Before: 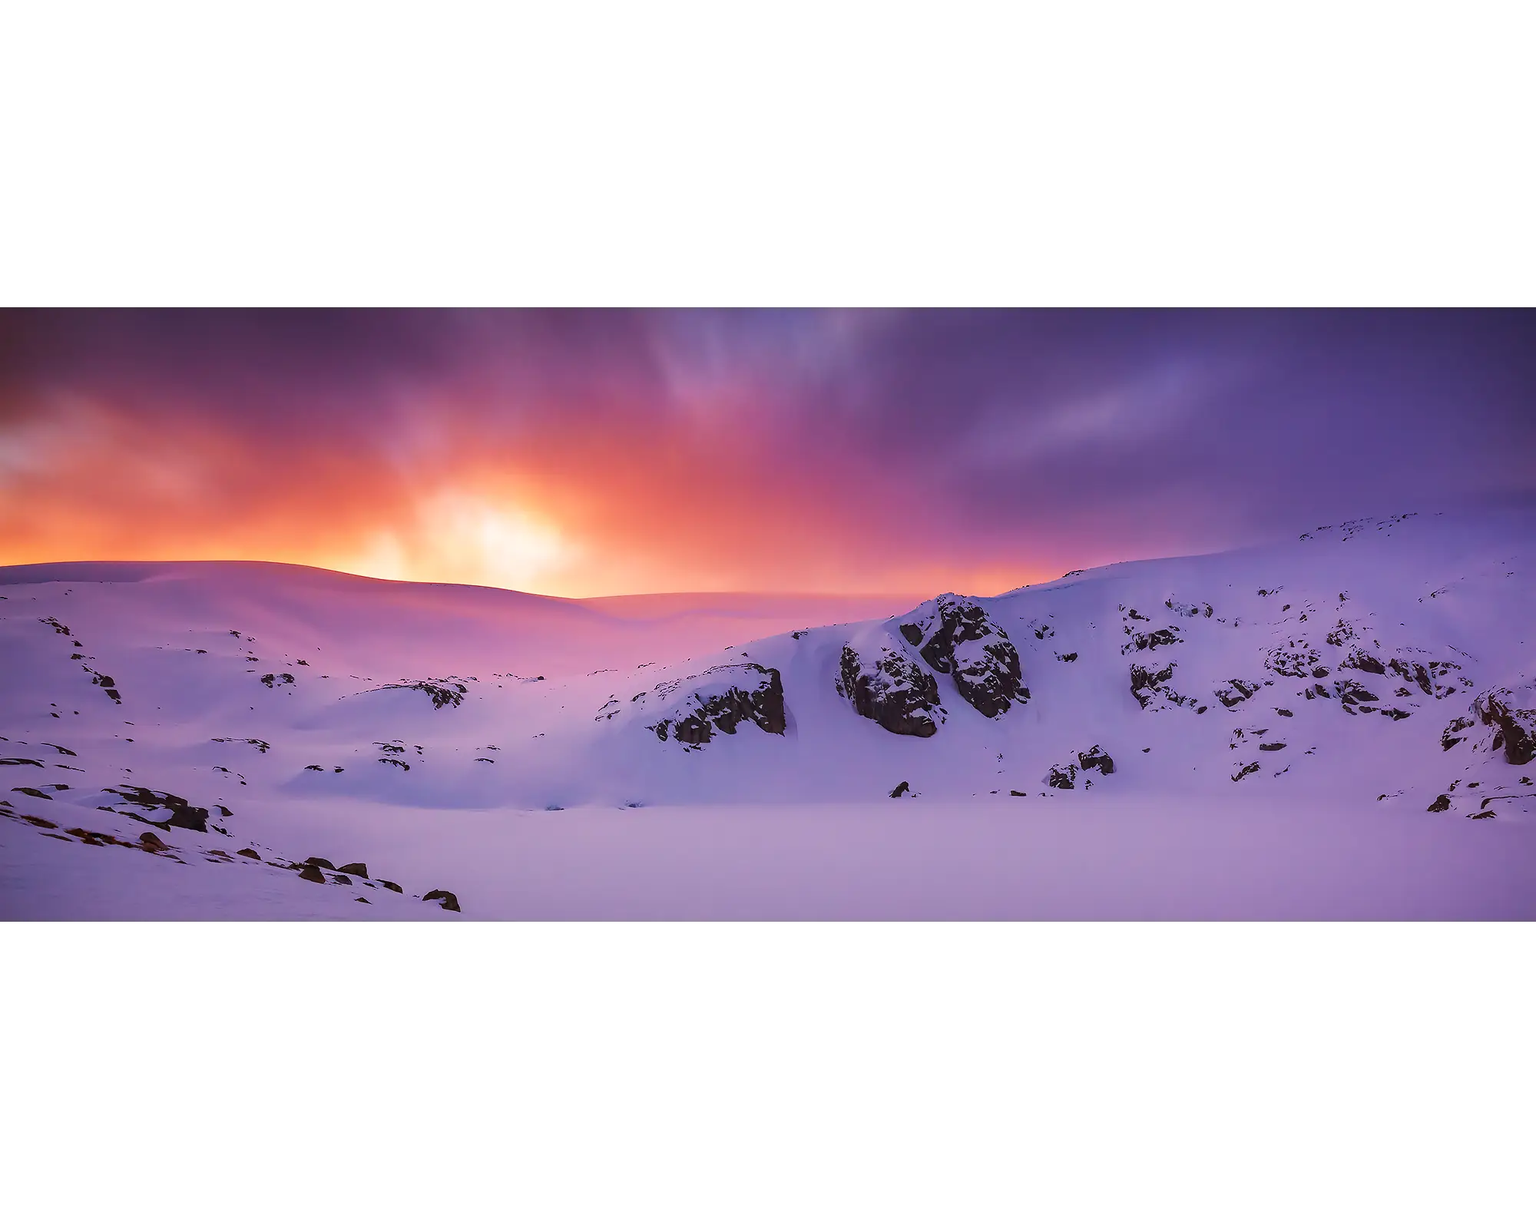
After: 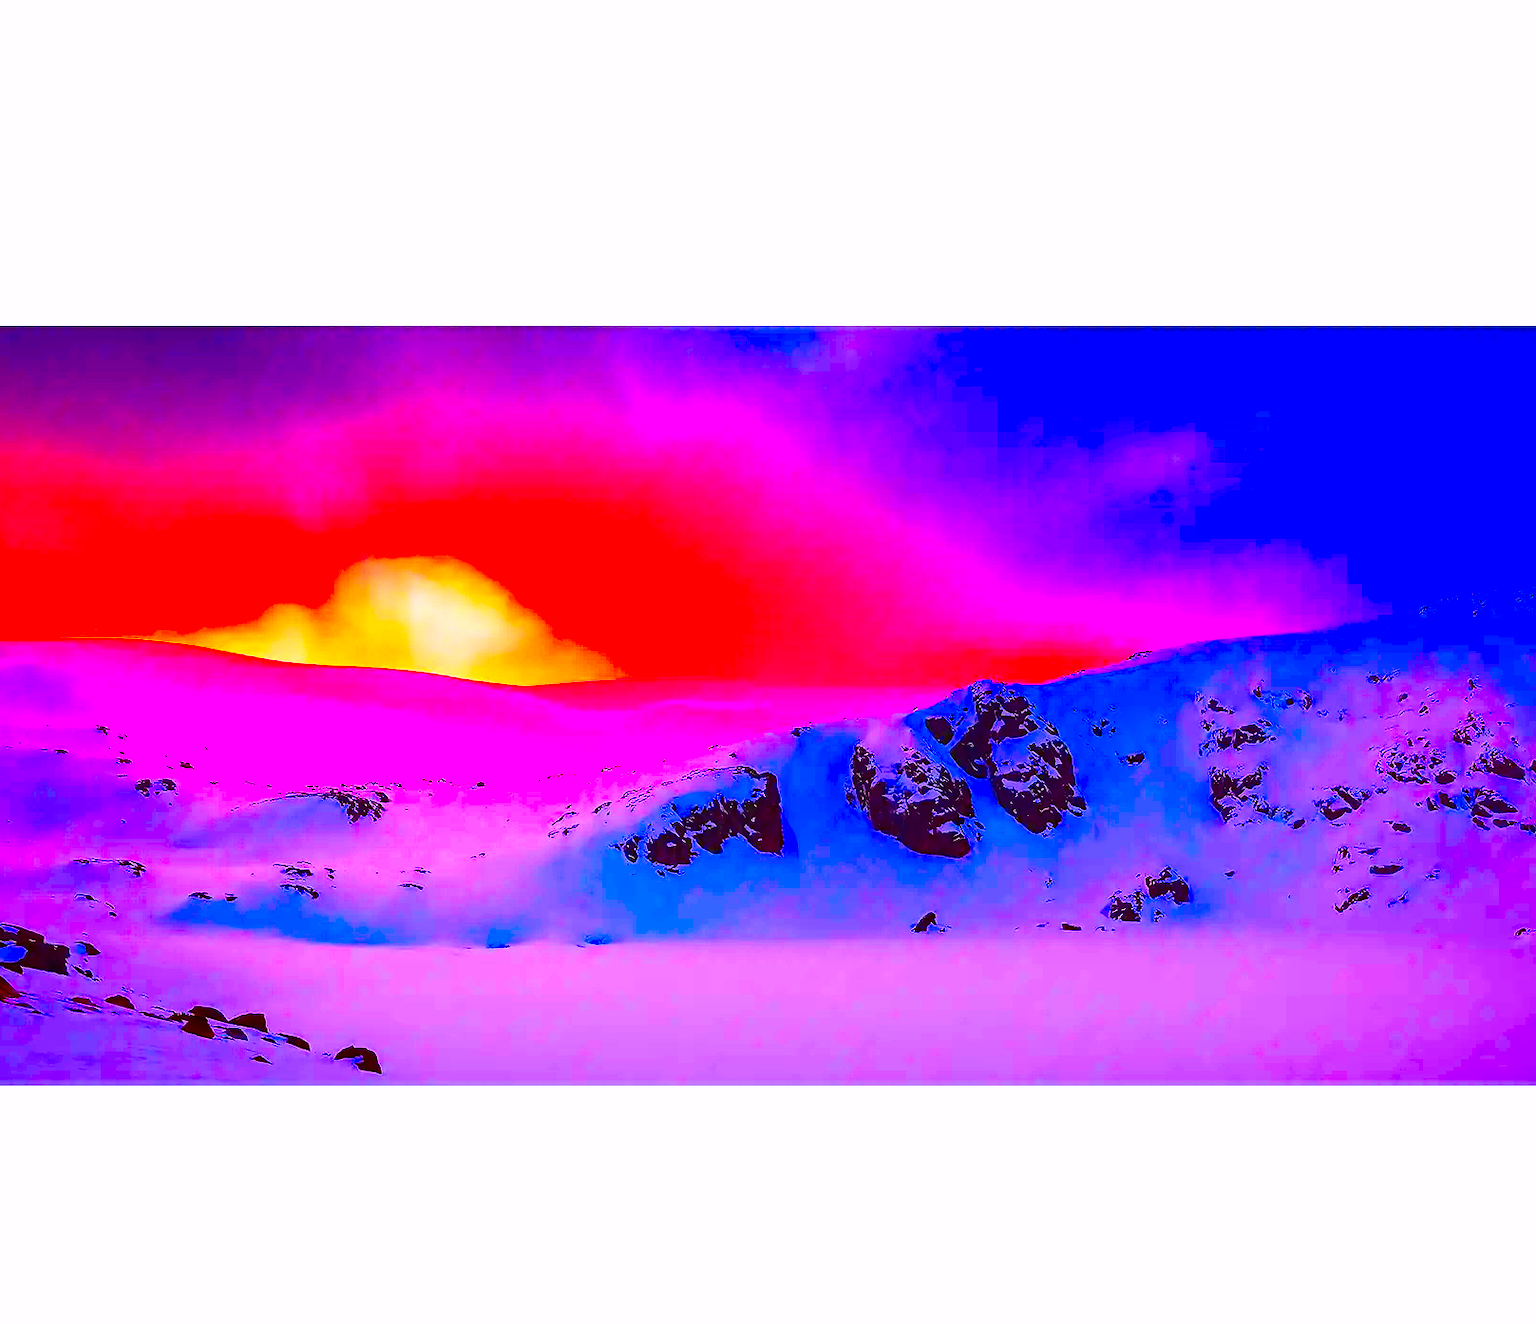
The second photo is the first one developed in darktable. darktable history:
crop: left 9.92%, top 3.574%, right 9.211%, bottom 9.287%
color correction: highlights a* 1.59, highlights b* -1.77, saturation 2.51
contrast brightness saturation: contrast 0.269, brightness 0.012, saturation 0.878
